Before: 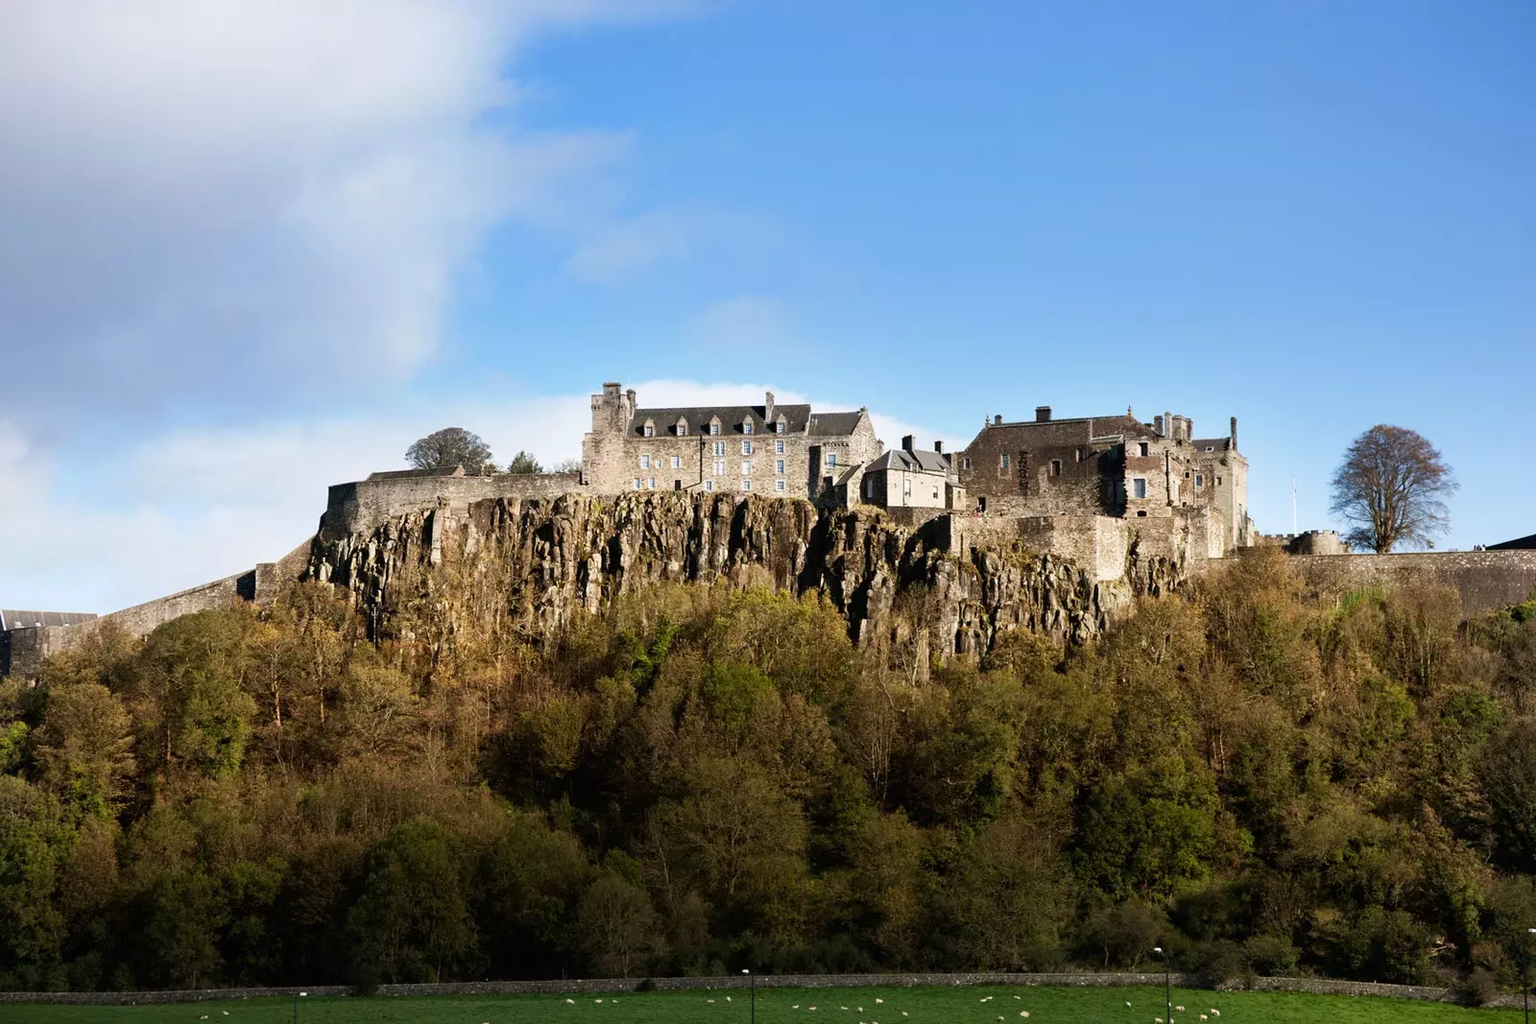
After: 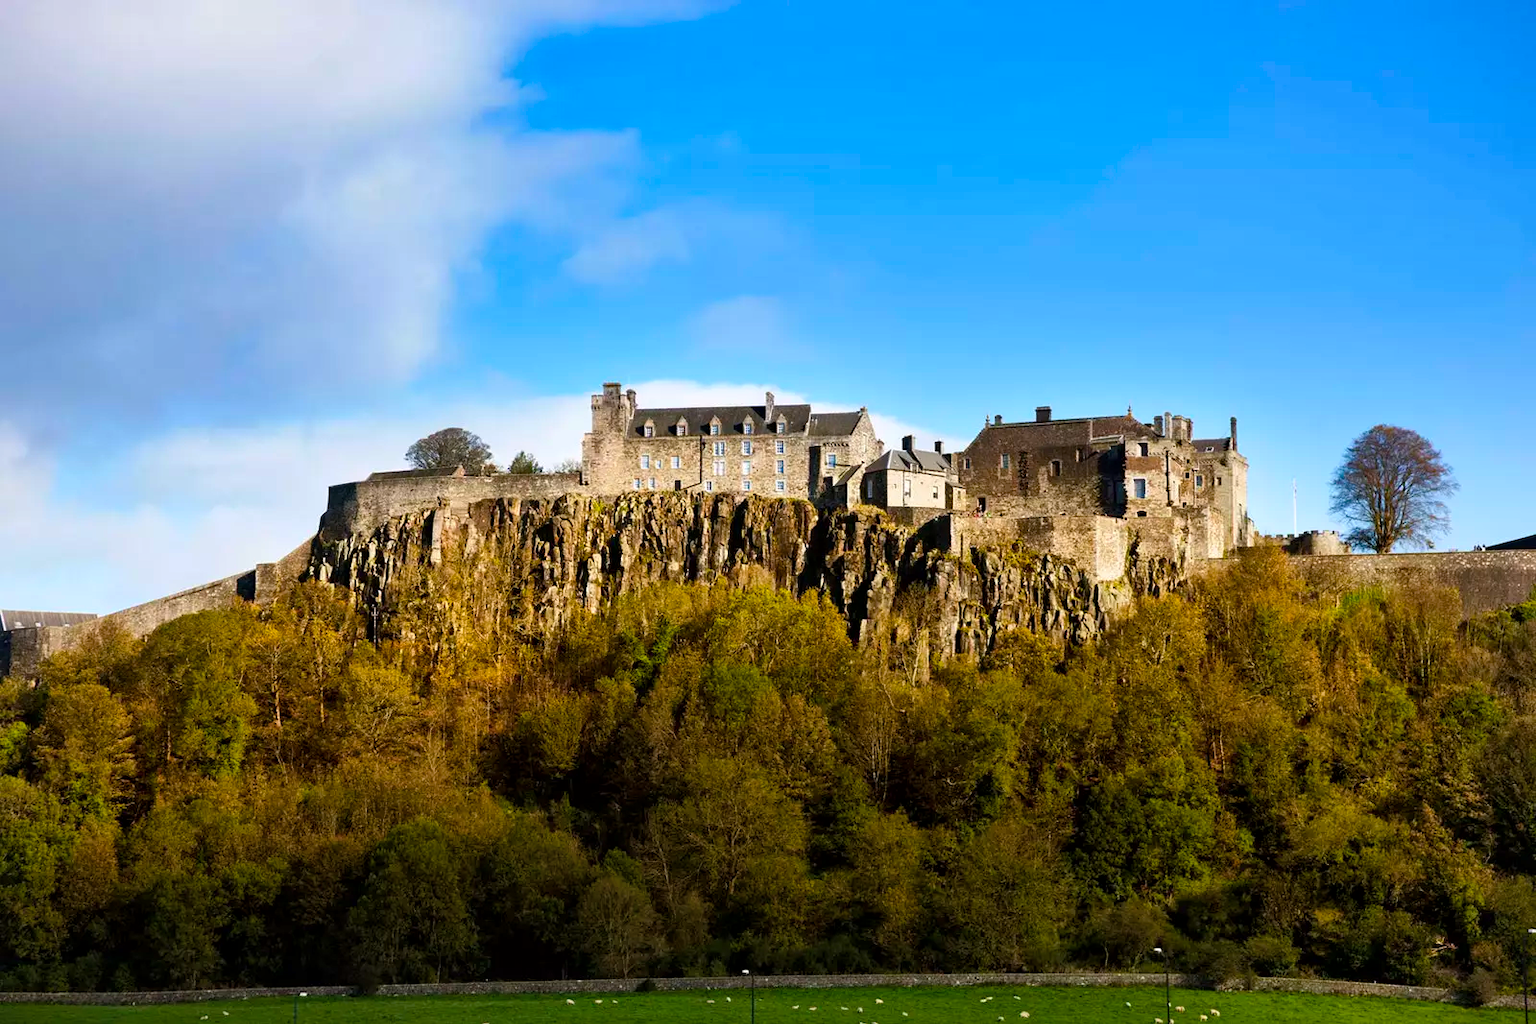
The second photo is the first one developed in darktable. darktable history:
color balance rgb: power › hue 310.91°, global offset › hue 171.19°, linear chroma grading › global chroma 14.505%, perceptual saturation grading › global saturation 29.482%, global vibrance 20%
local contrast: mode bilateral grid, contrast 19, coarseness 50, detail 119%, midtone range 0.2
shadows and highlights: shadows 29.49, highlights -30.48, low approximation 0.01, soften with gaussian
